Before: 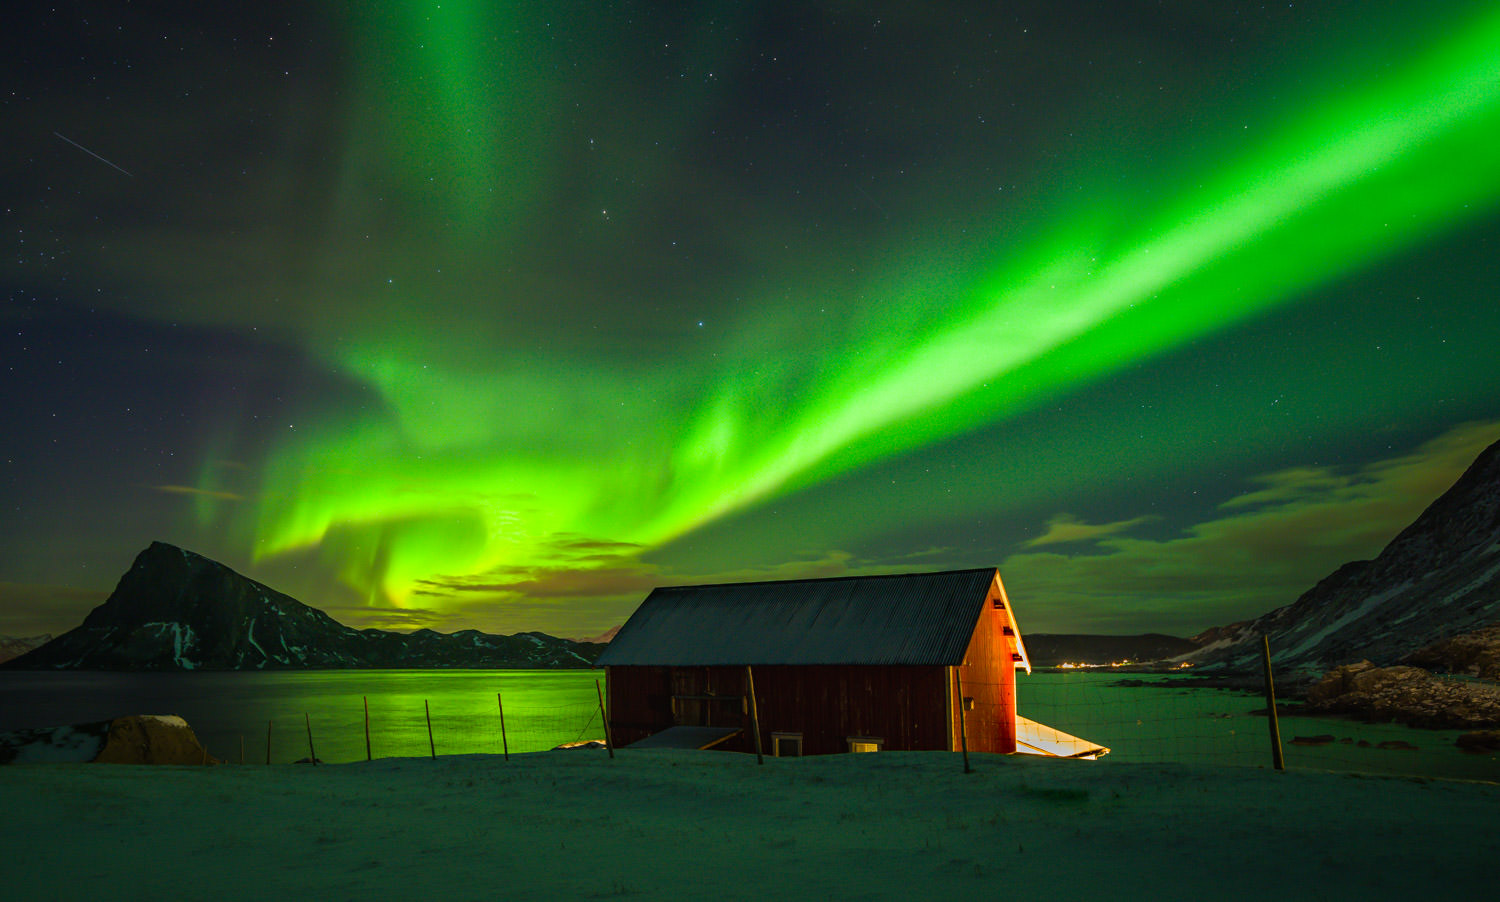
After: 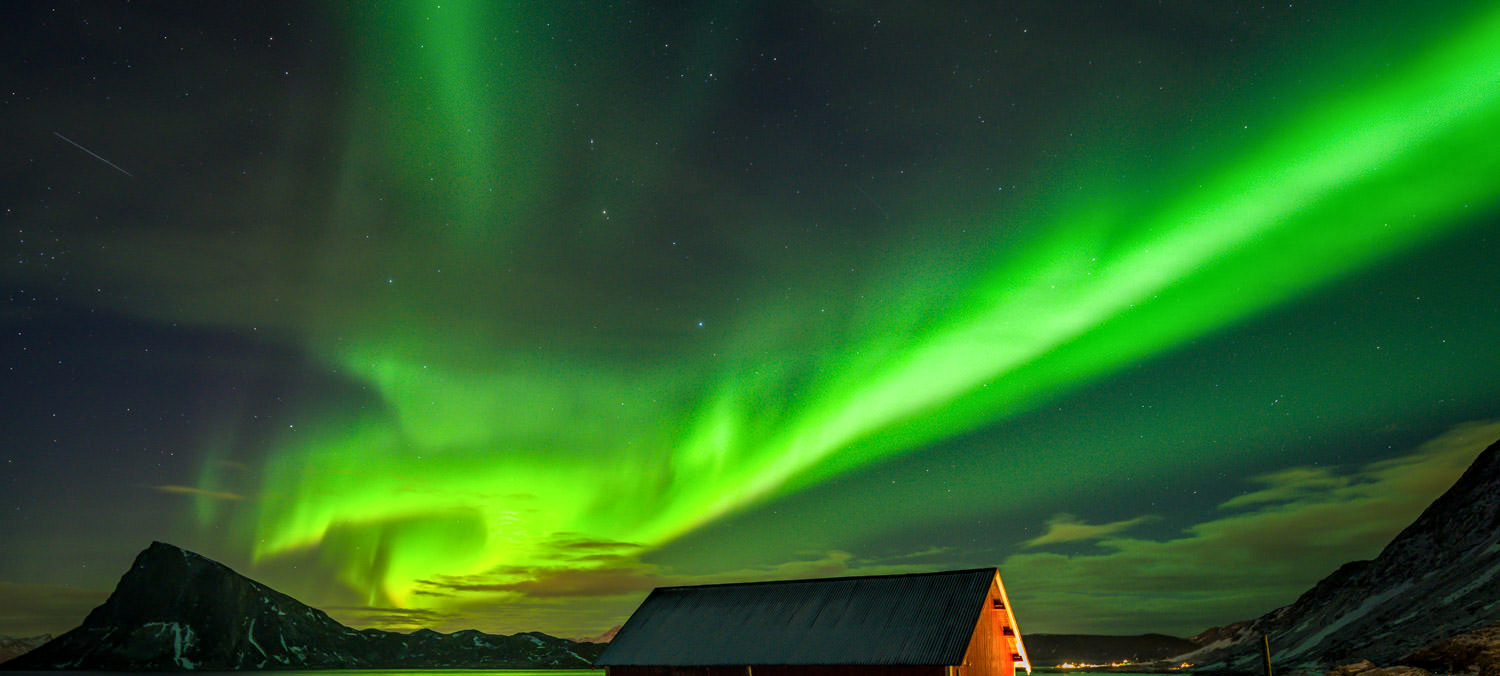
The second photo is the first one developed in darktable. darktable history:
crop: bottom 24.979%
local contrast: on, module defaults
